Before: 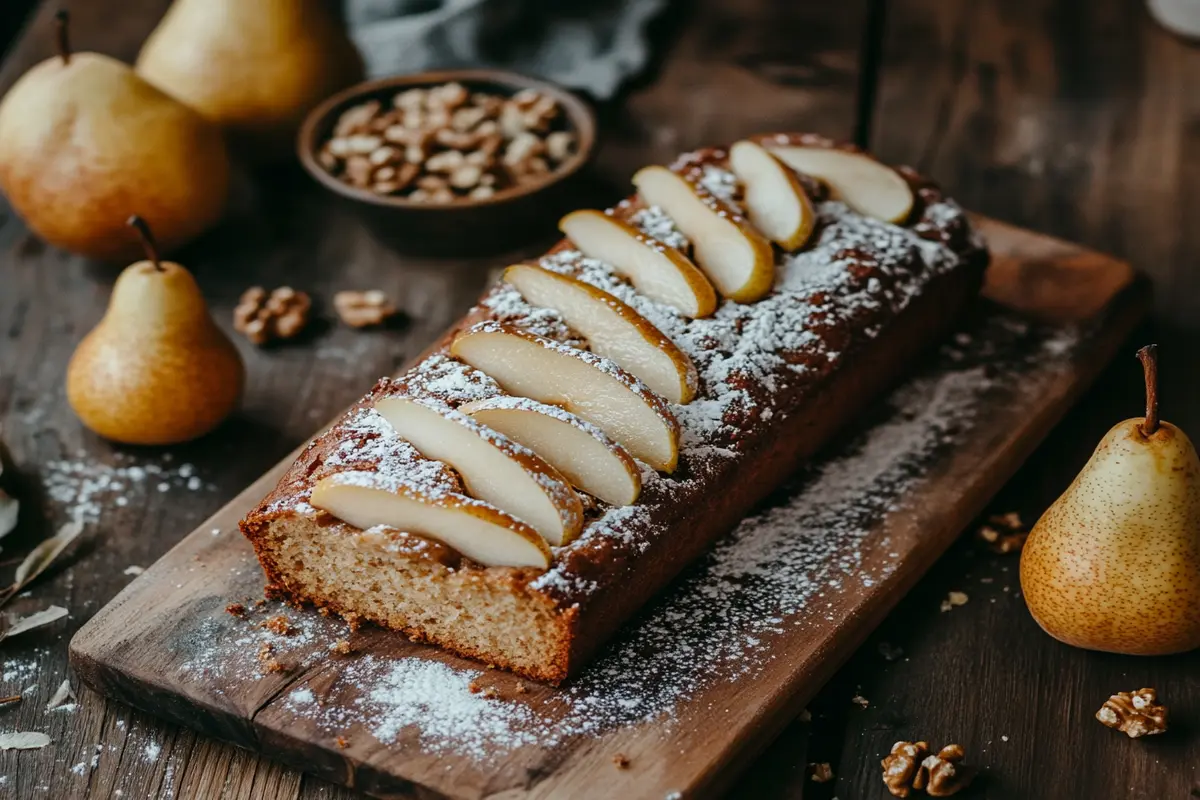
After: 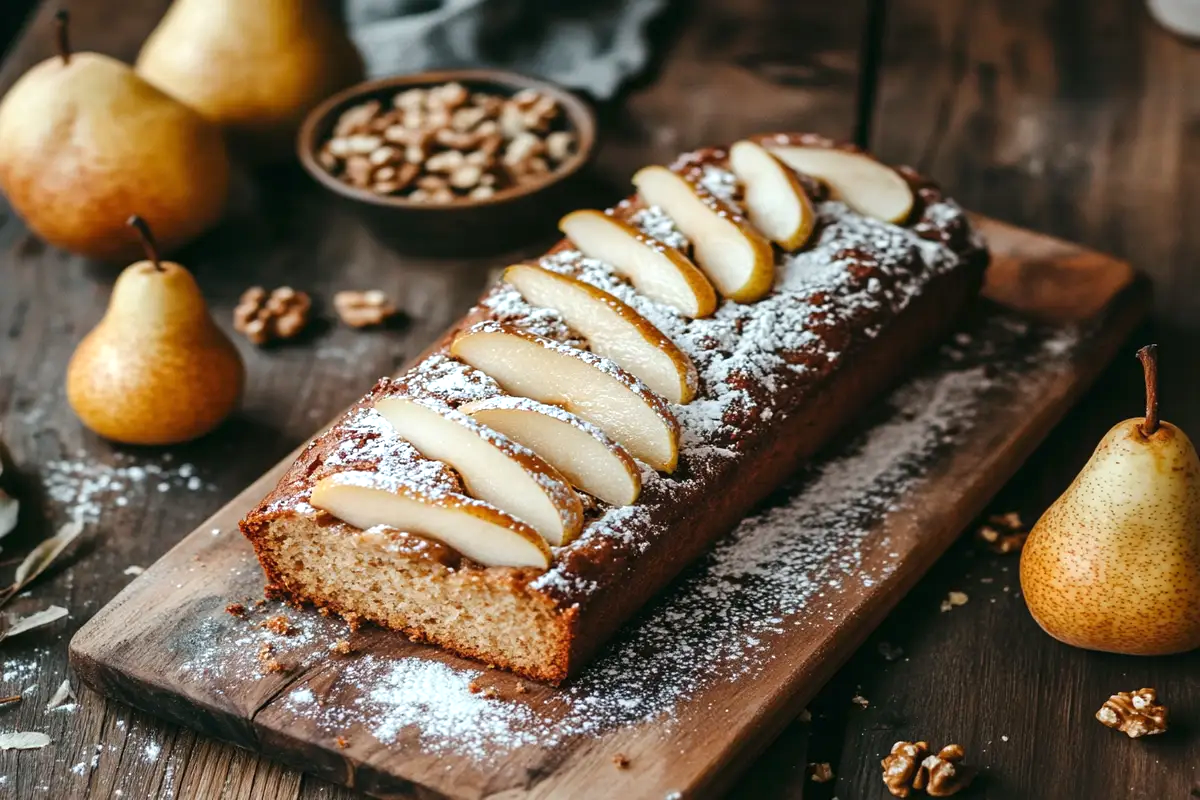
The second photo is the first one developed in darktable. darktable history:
exposure: black level correction 0, exposure 0.595 EV, compensate highlight preservation false
